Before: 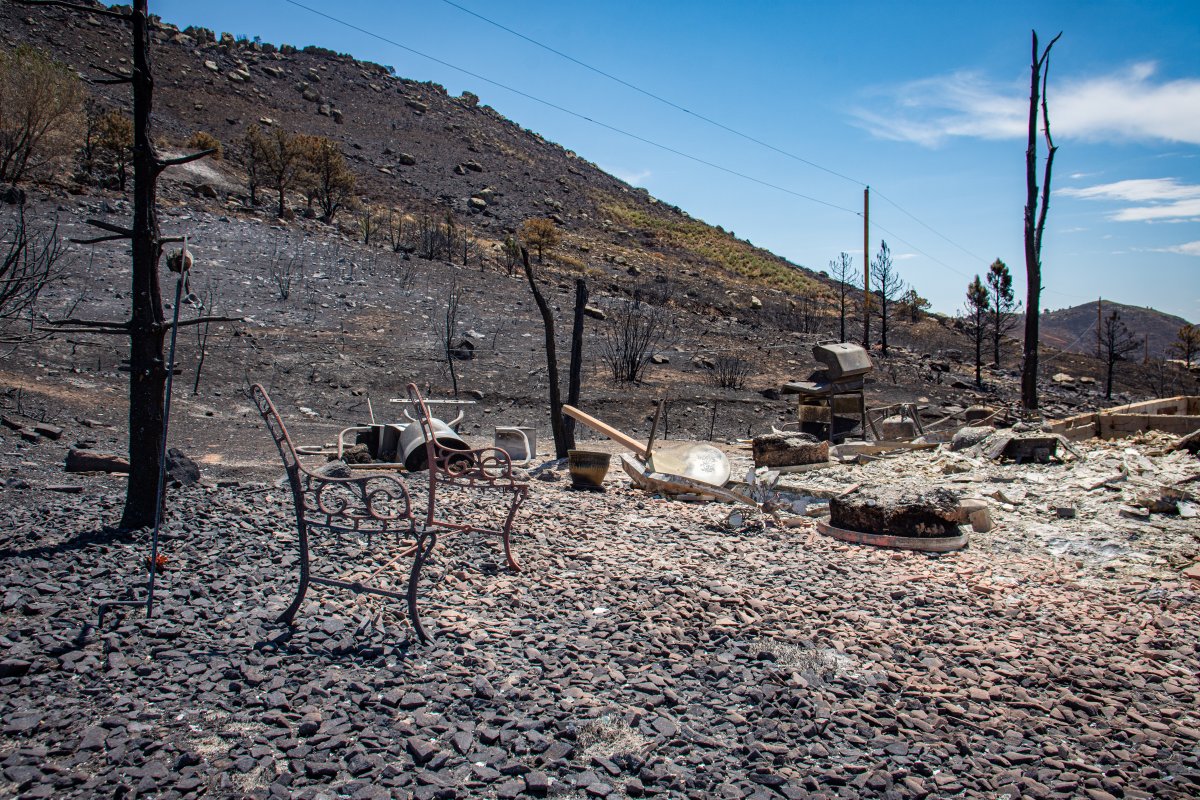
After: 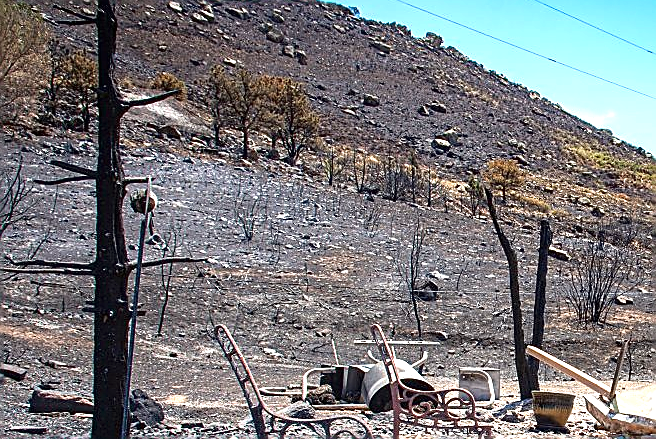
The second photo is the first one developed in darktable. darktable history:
sharpen: radius 1.4, amount 1.25, threshold 0.7
crop and rotate: left 3.047%, top 7.509%, right 42.236%, bottom 37.598%
exposure: black level correction 0, exposure 1.1 EV, compensate exposure bias true, compensate highlight preservation false
contrast brightness saturation: saturation 0.1
